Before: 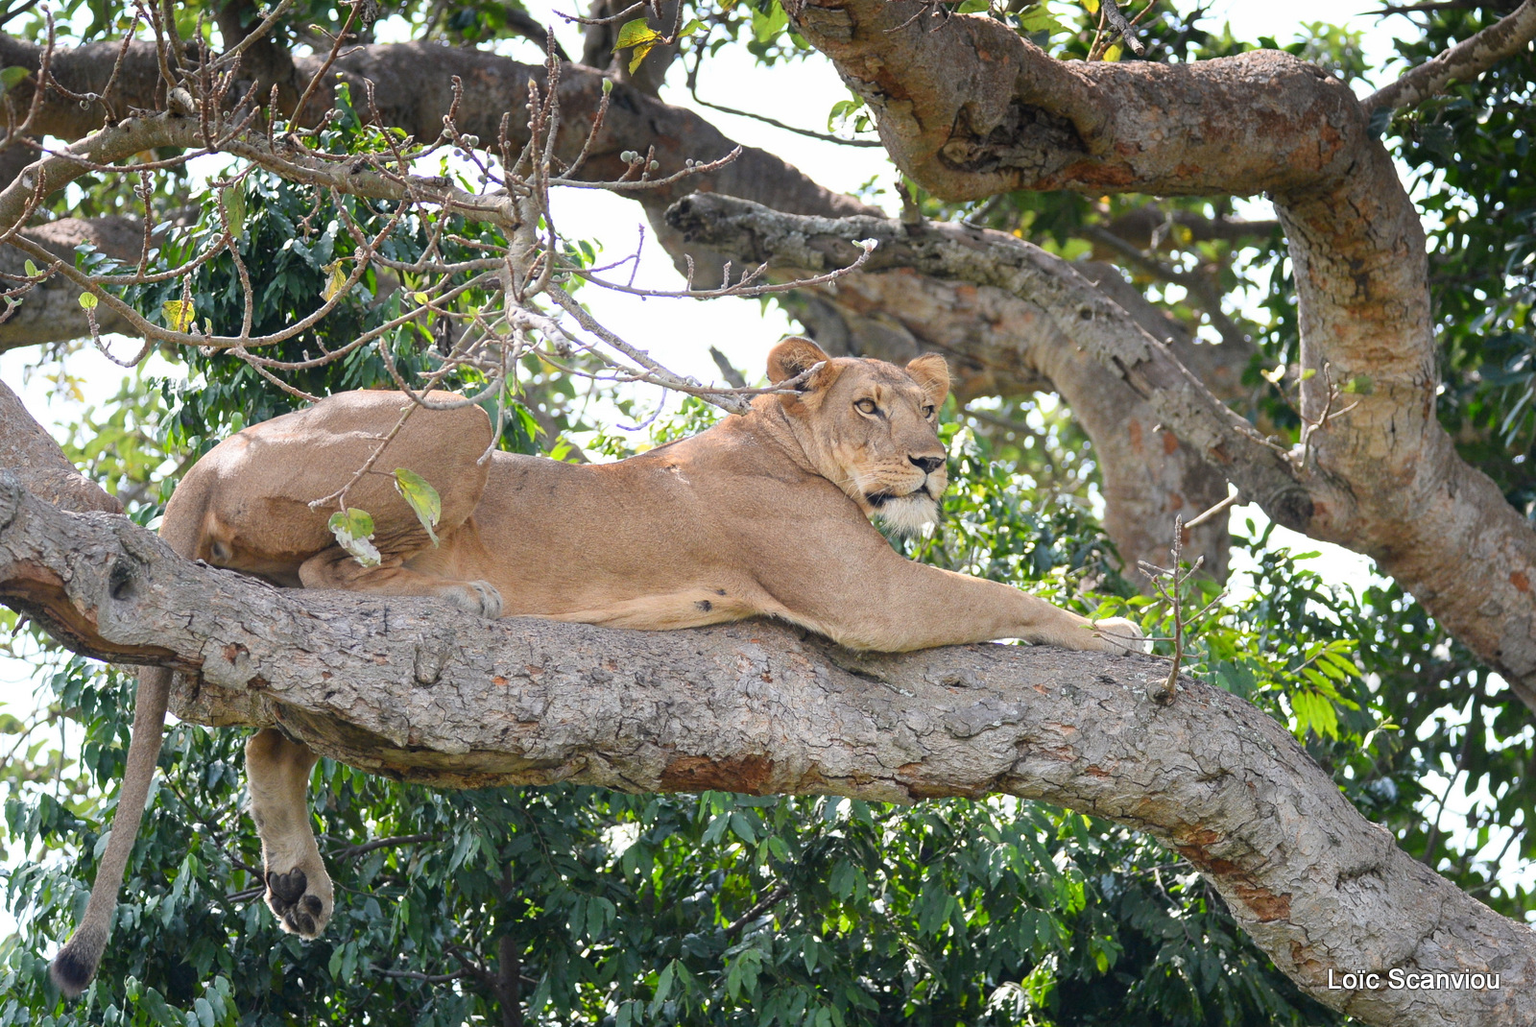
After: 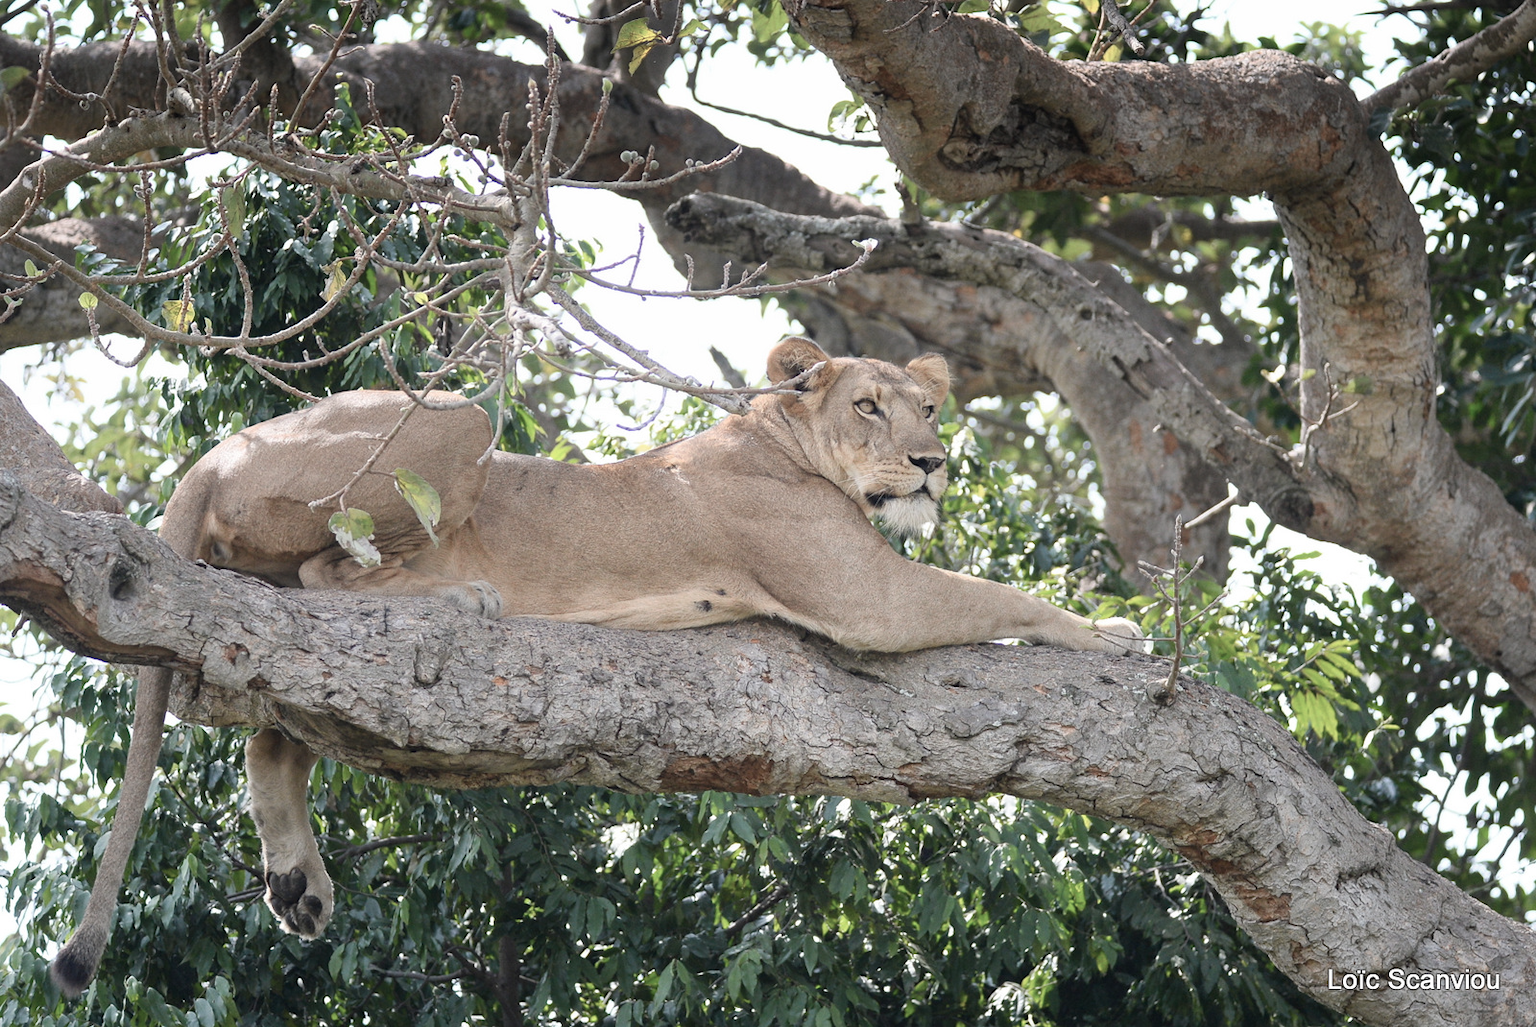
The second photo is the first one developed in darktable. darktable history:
color zones: curves: ch0 [(0, 0.559) (0.153, 0.551) (0.229, 0.5) (0.429, 0.5) (0.571, 0.5) (0.714, 0.5) (0.857, 0.5) (1, 0.559)]; ch1 [(0, 0.417) (0.112, 0.336) (0.213, 0.26) (0.429, 0.34) (0.571, 0.35) (0.683, 0.331) (0.857, 0.344) (1, 0.417)]
